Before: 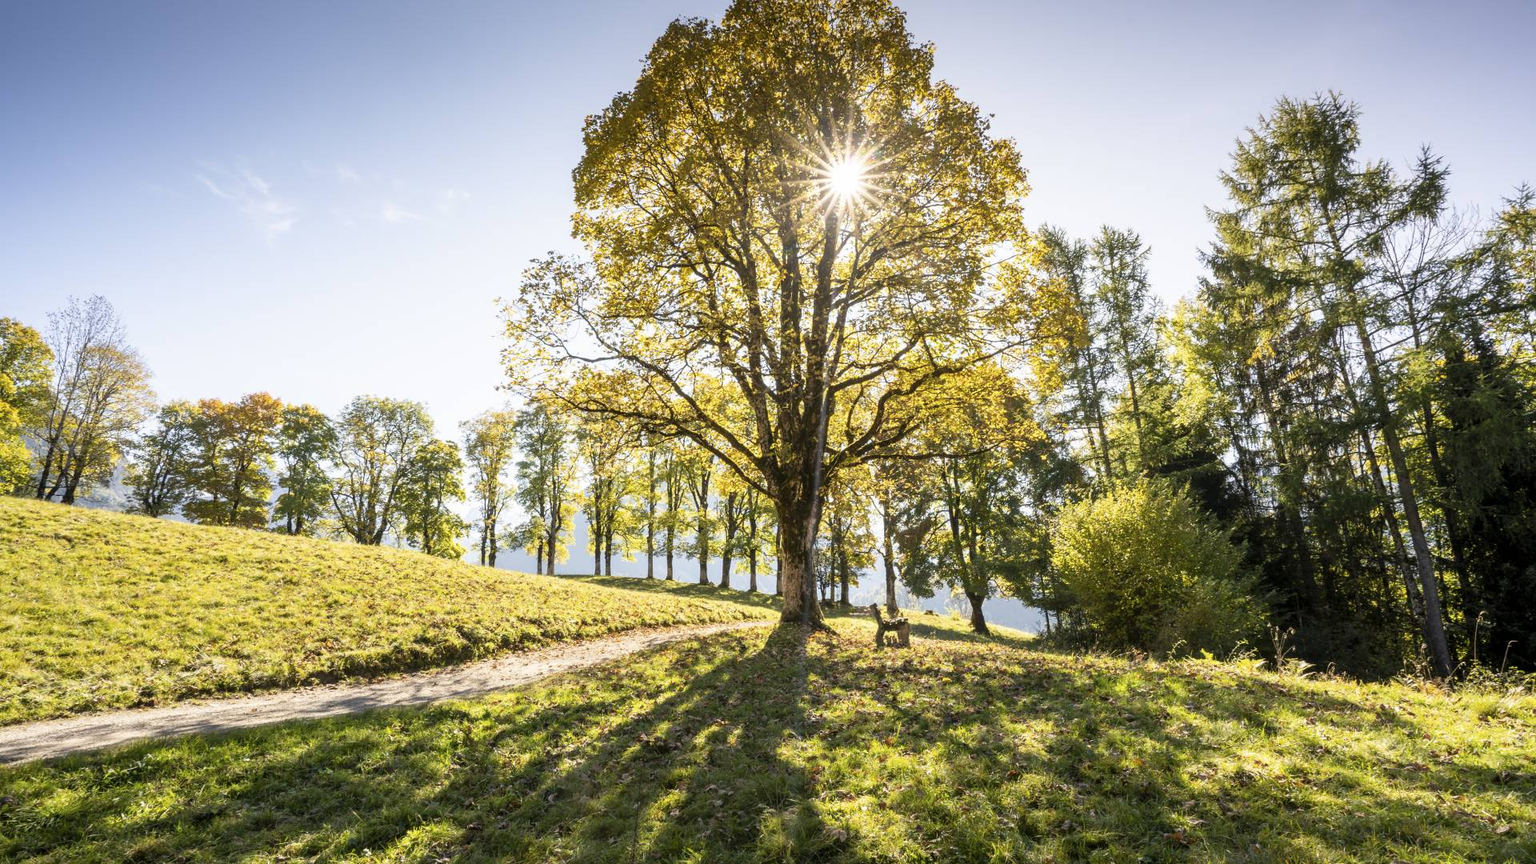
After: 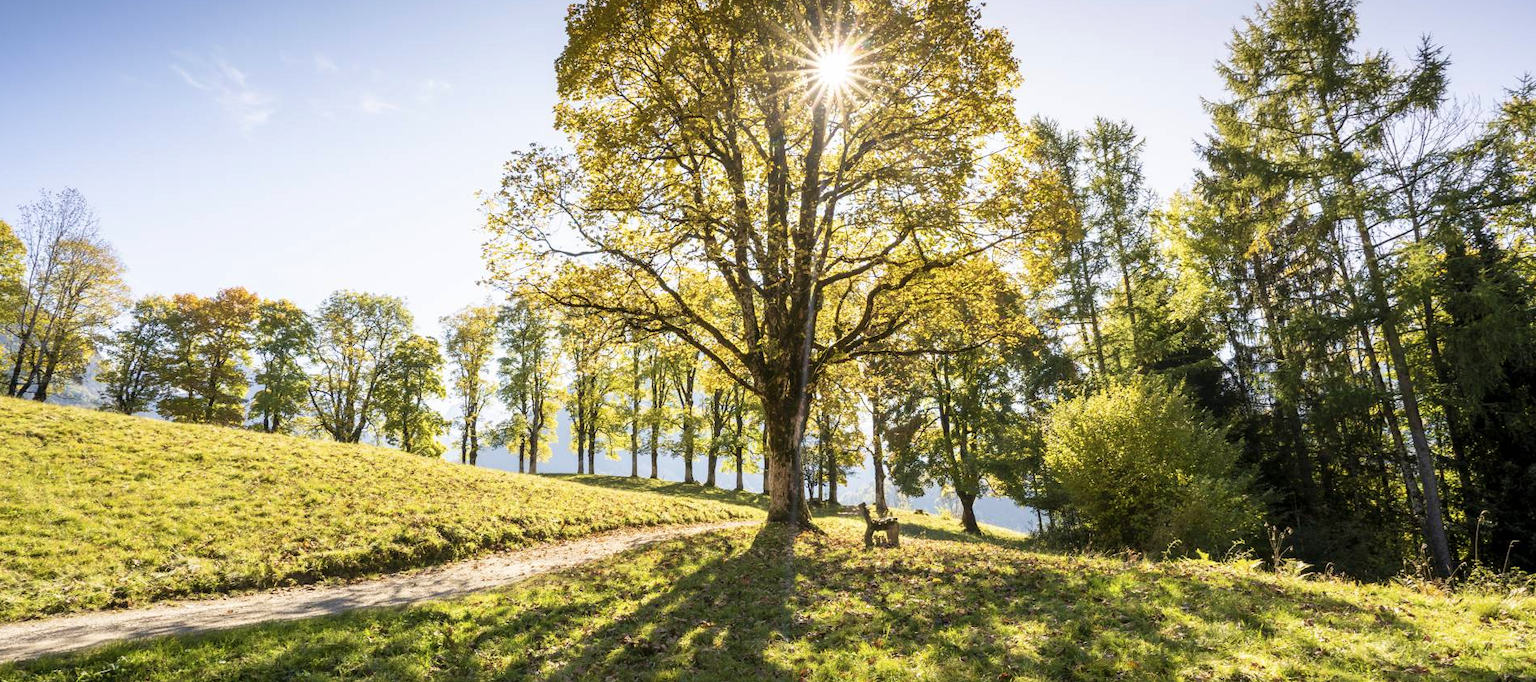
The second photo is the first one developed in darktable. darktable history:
velvia: strength 21.58%
crop and rotate: left 1.892%, top 12.952%, right 0.135%, bottom 9.585%
